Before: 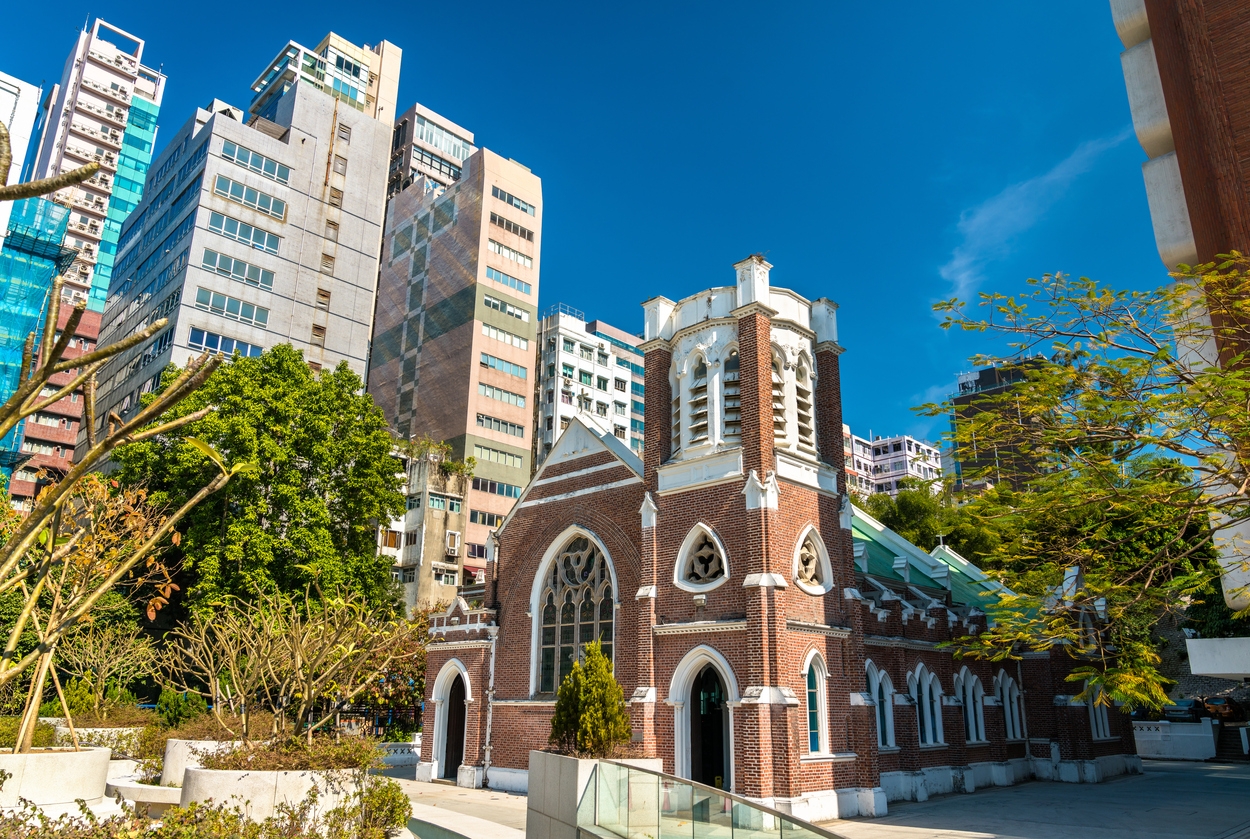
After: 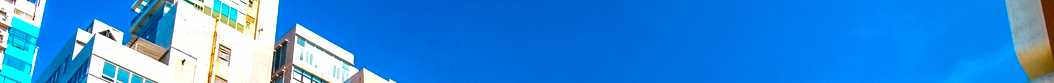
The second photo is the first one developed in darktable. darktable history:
crop and rotate: left 9.644%, top 9.491%, right 6.021%, bottom 80.509%
color balance rgb: linear chroma grading › global chroma 25%, perceptual saturation grading › global saturation 45%, perceptual saturation grading › highlights -50%, perceptual saturation grading › shadows 30%, perceptual brilliance grading › global brilliance 18%, global vibrance 40%
